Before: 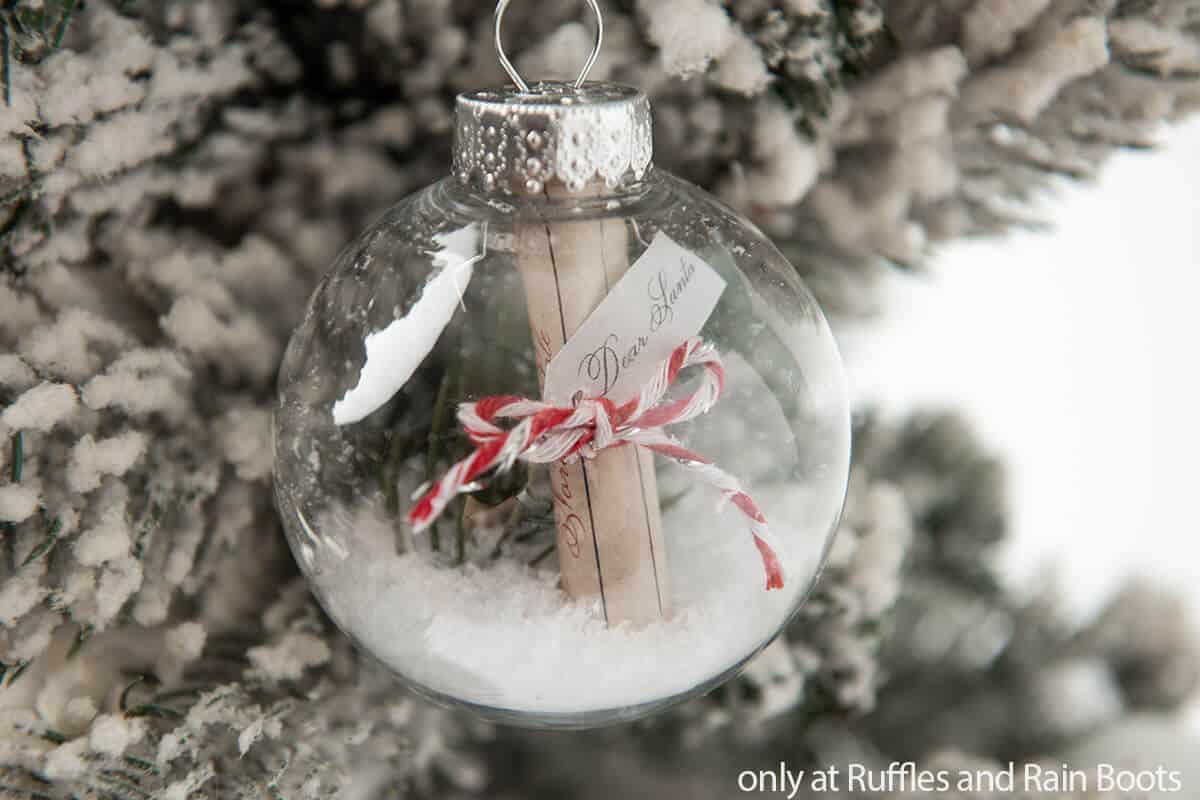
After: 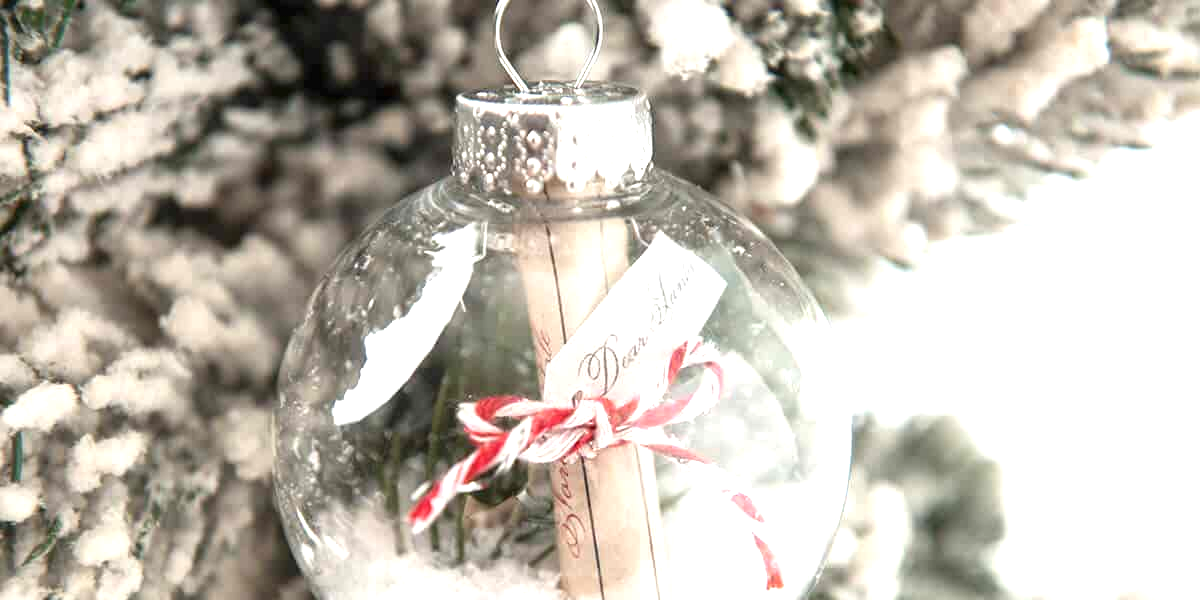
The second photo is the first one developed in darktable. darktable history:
crop: bottom 24.991%
exposure: black level correction 0, exposure 1.198 EV, compensate highlight preservation false
